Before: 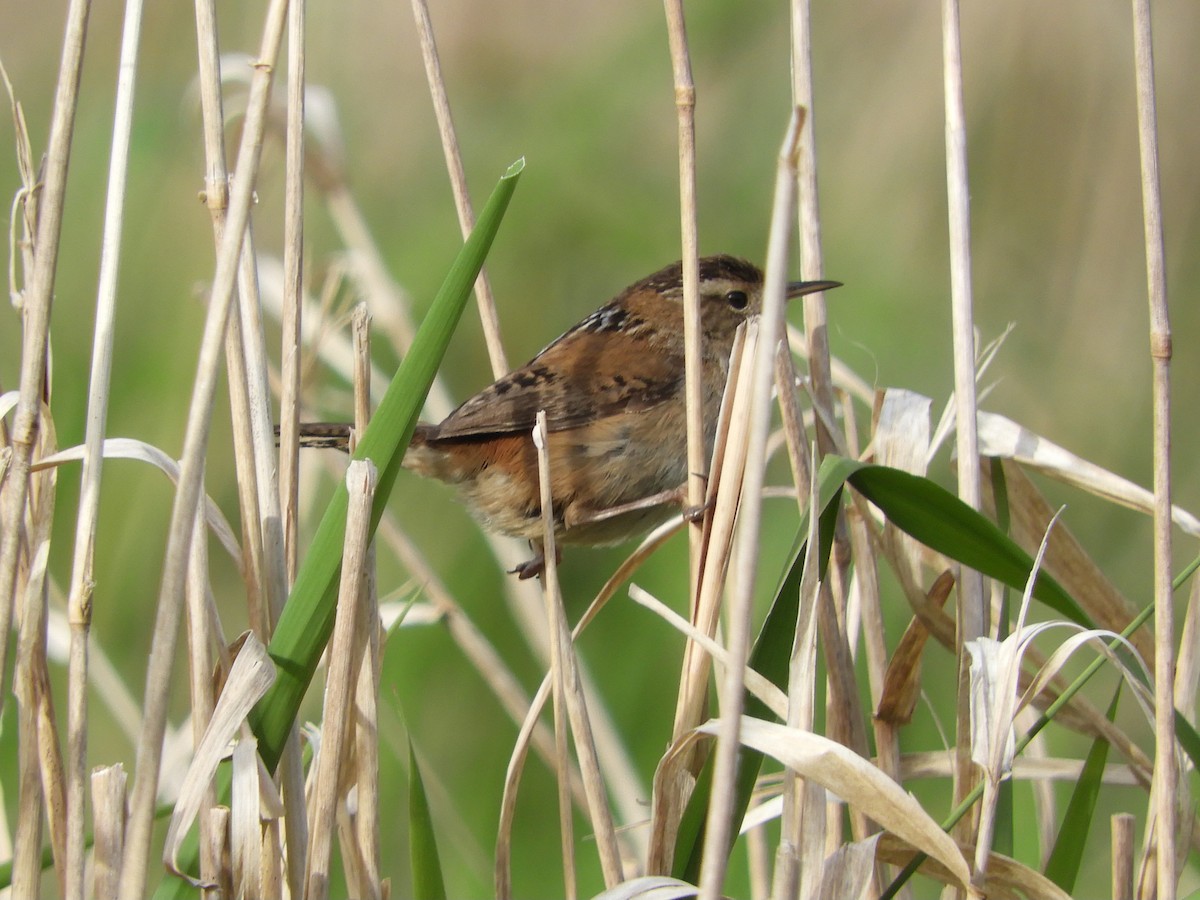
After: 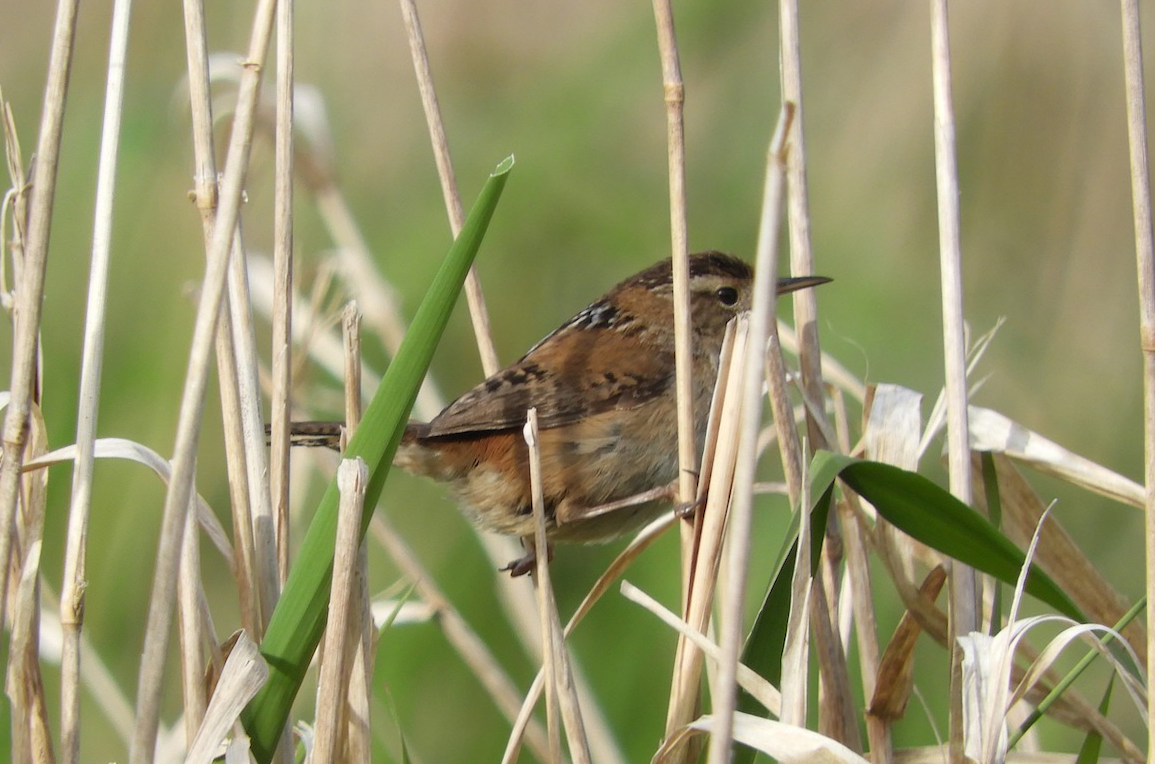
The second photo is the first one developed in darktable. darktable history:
crop and rotate: angle 0.343°, left 0.37%, right 2.561%, bottom 14.359%
